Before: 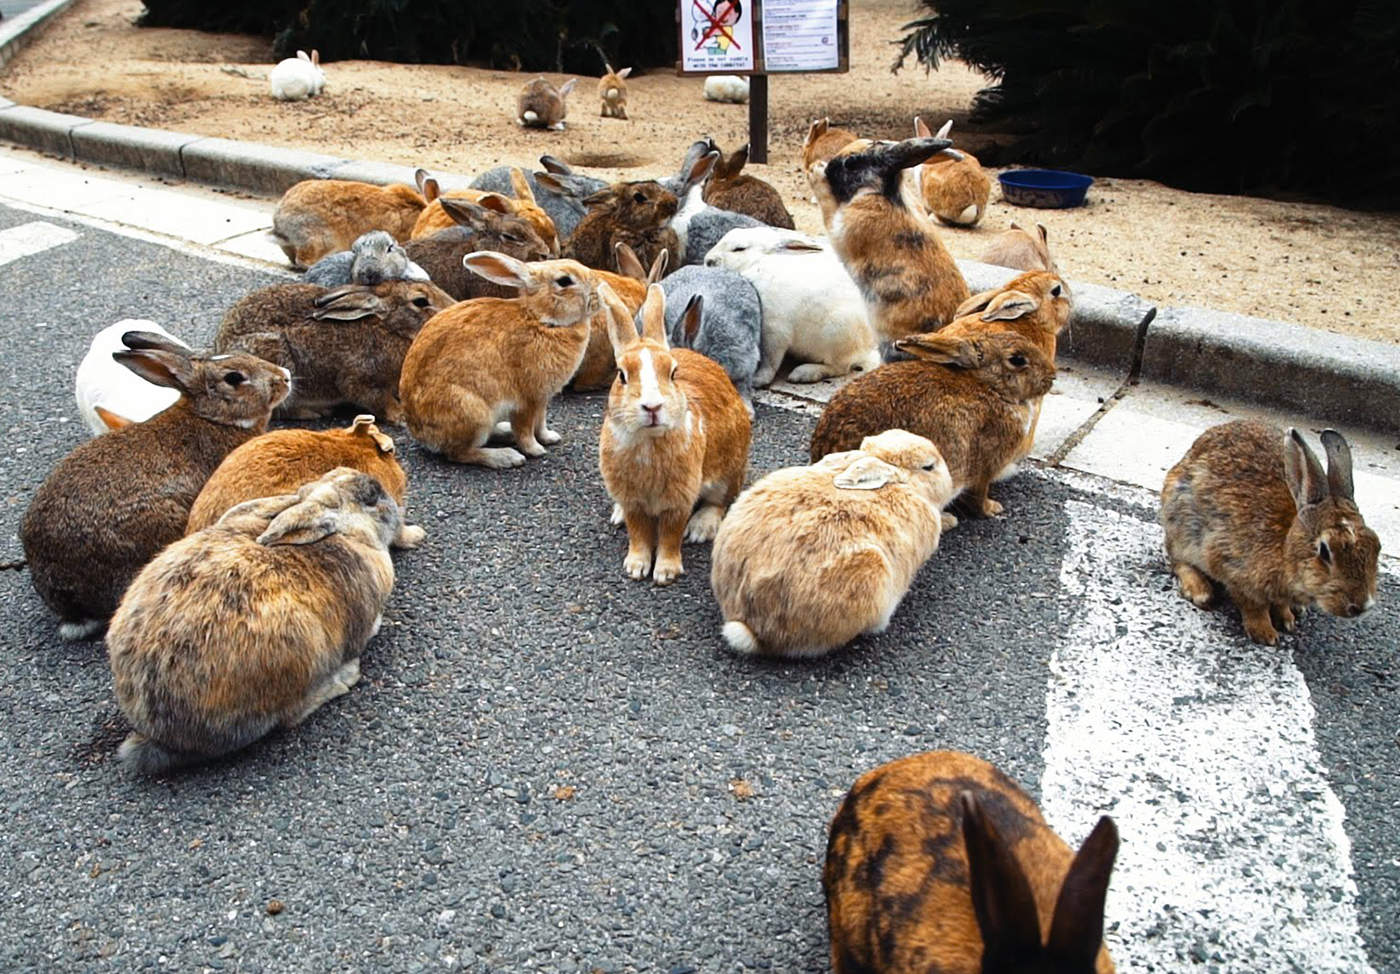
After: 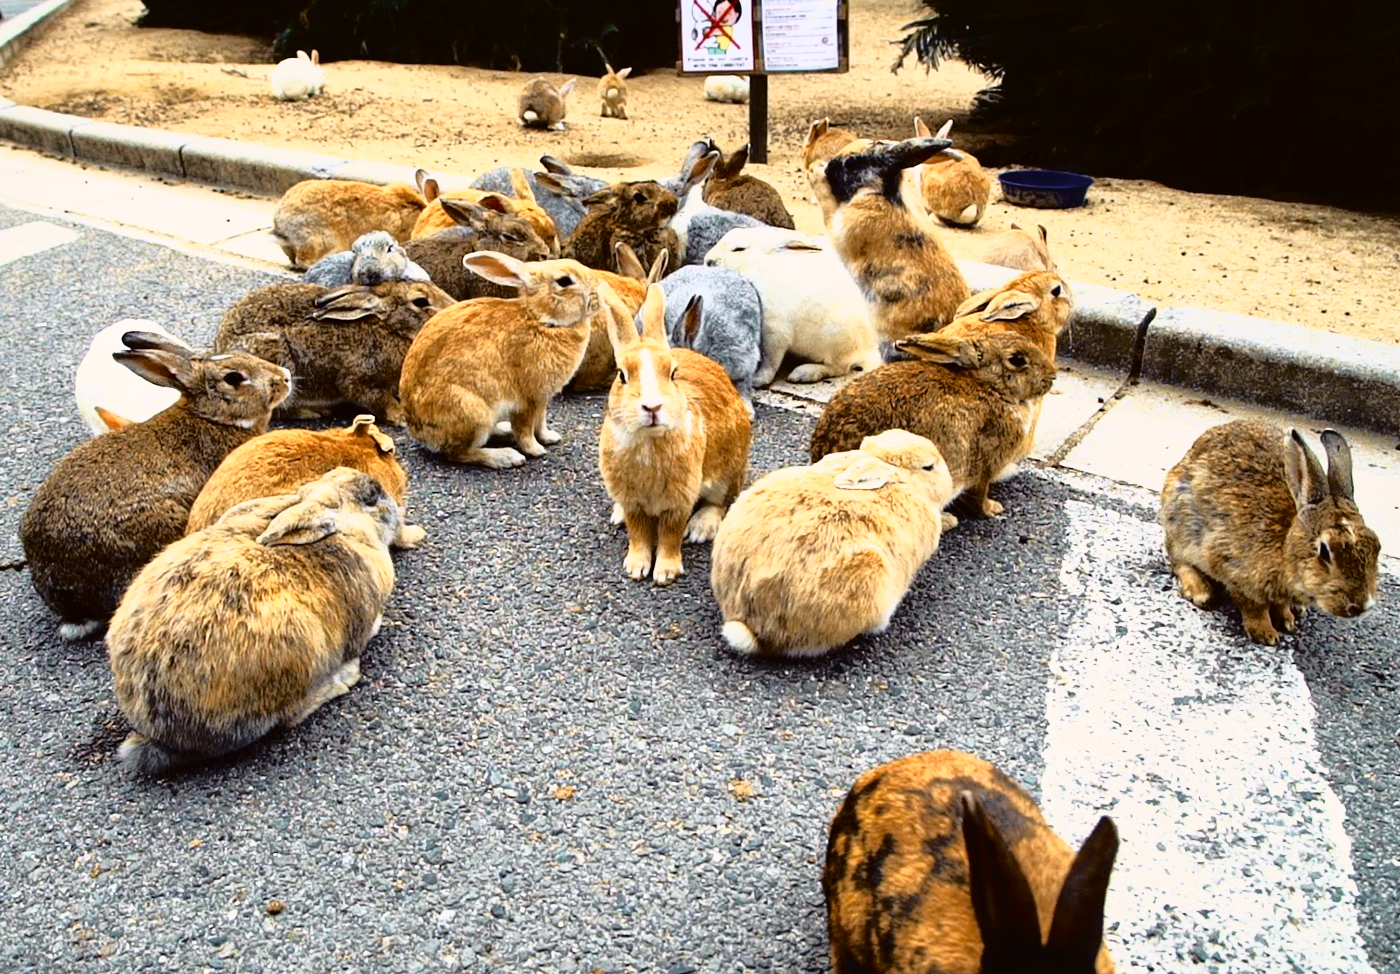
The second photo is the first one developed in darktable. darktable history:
local contrast: mode bilateral grid, contrast 20, coarseness 50, detail 120%, midtone range 0.2
tone curve: curves: ch0 [(0, 0.015) (0.091, 0.055) (0.184, 0.159) (0.304, 0.382) (0.492, 0.579) (0.628, 0.755) (0.832, 0.932) (0.984, 0.963)]; ch1 [(0, 0) (0.34, 0.235) (0.493, 0.5) (0.554, 0.56) (0.764, 0.815) (1, 1)]; ch2 [(0, 0) (0.44, 0.458) (0.476, 0.477) (0.542, 0.586) (0.674, 0.724) (1, 1)], color space Lab, independent channels, preserve colors none
